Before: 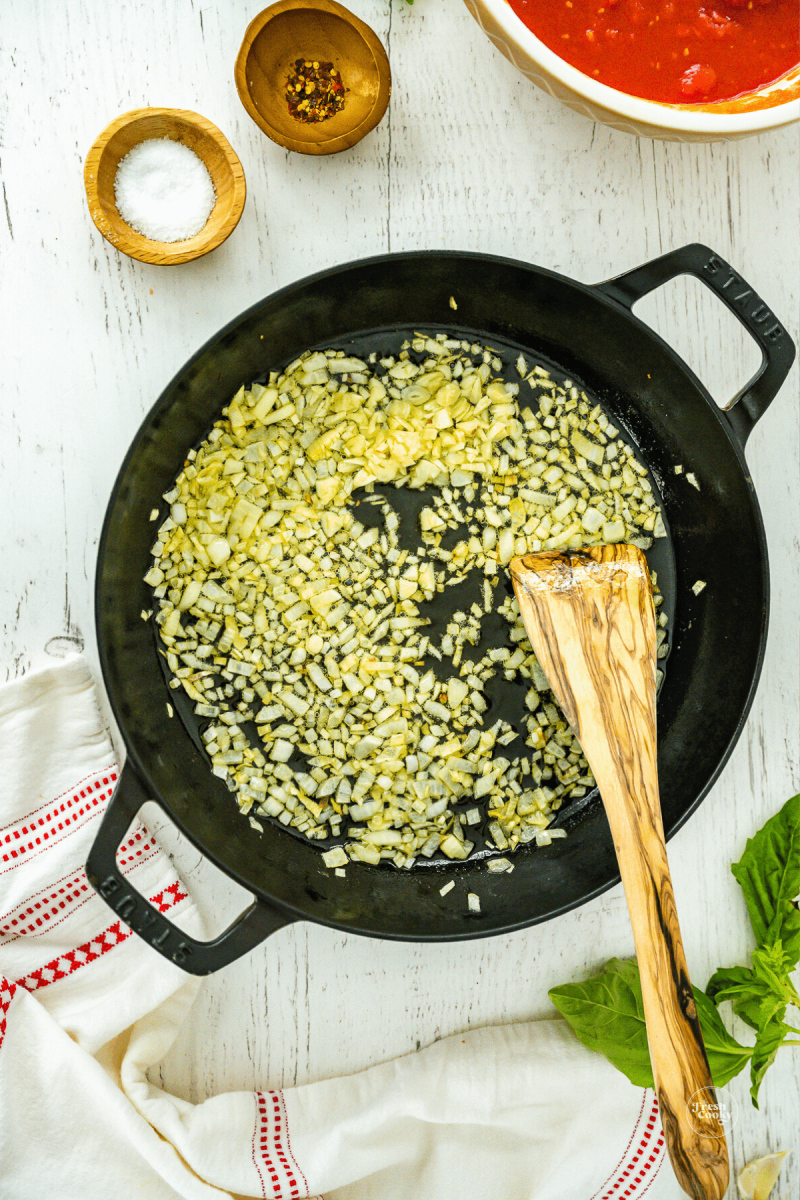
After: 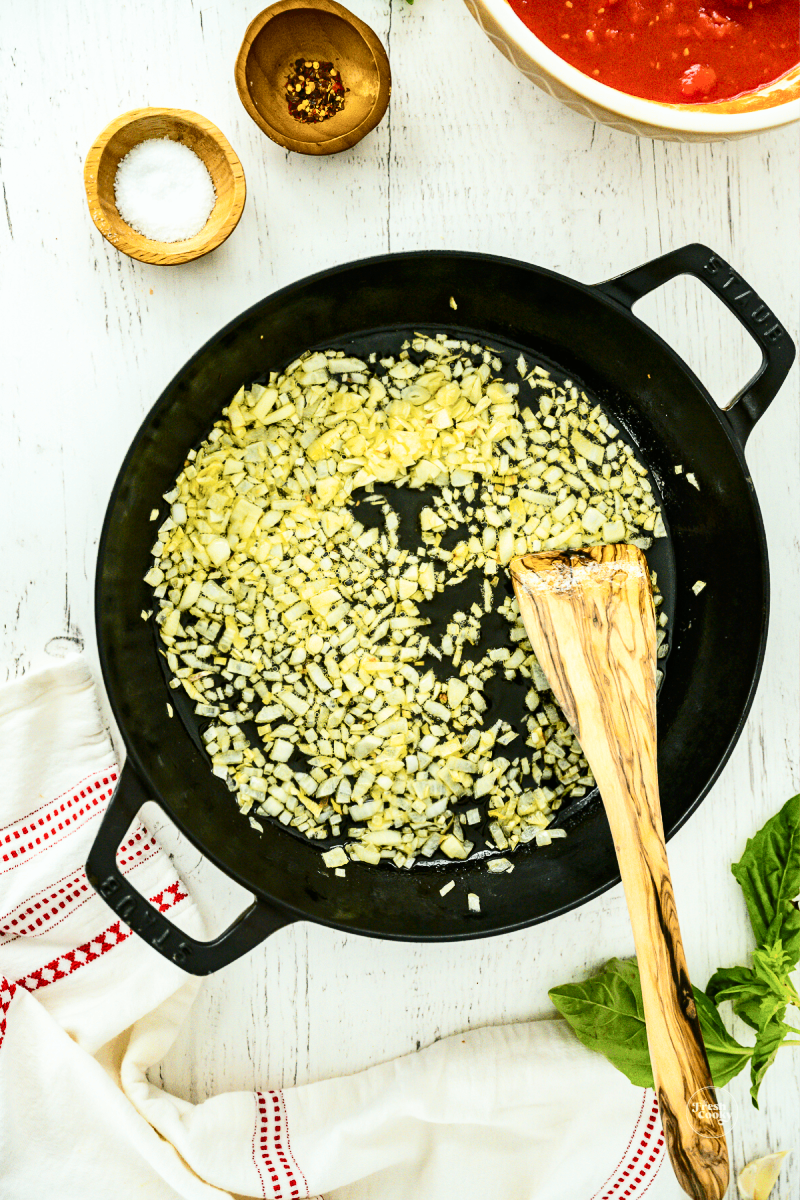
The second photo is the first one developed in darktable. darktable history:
contrast brightness saturation: contrast 0.285
